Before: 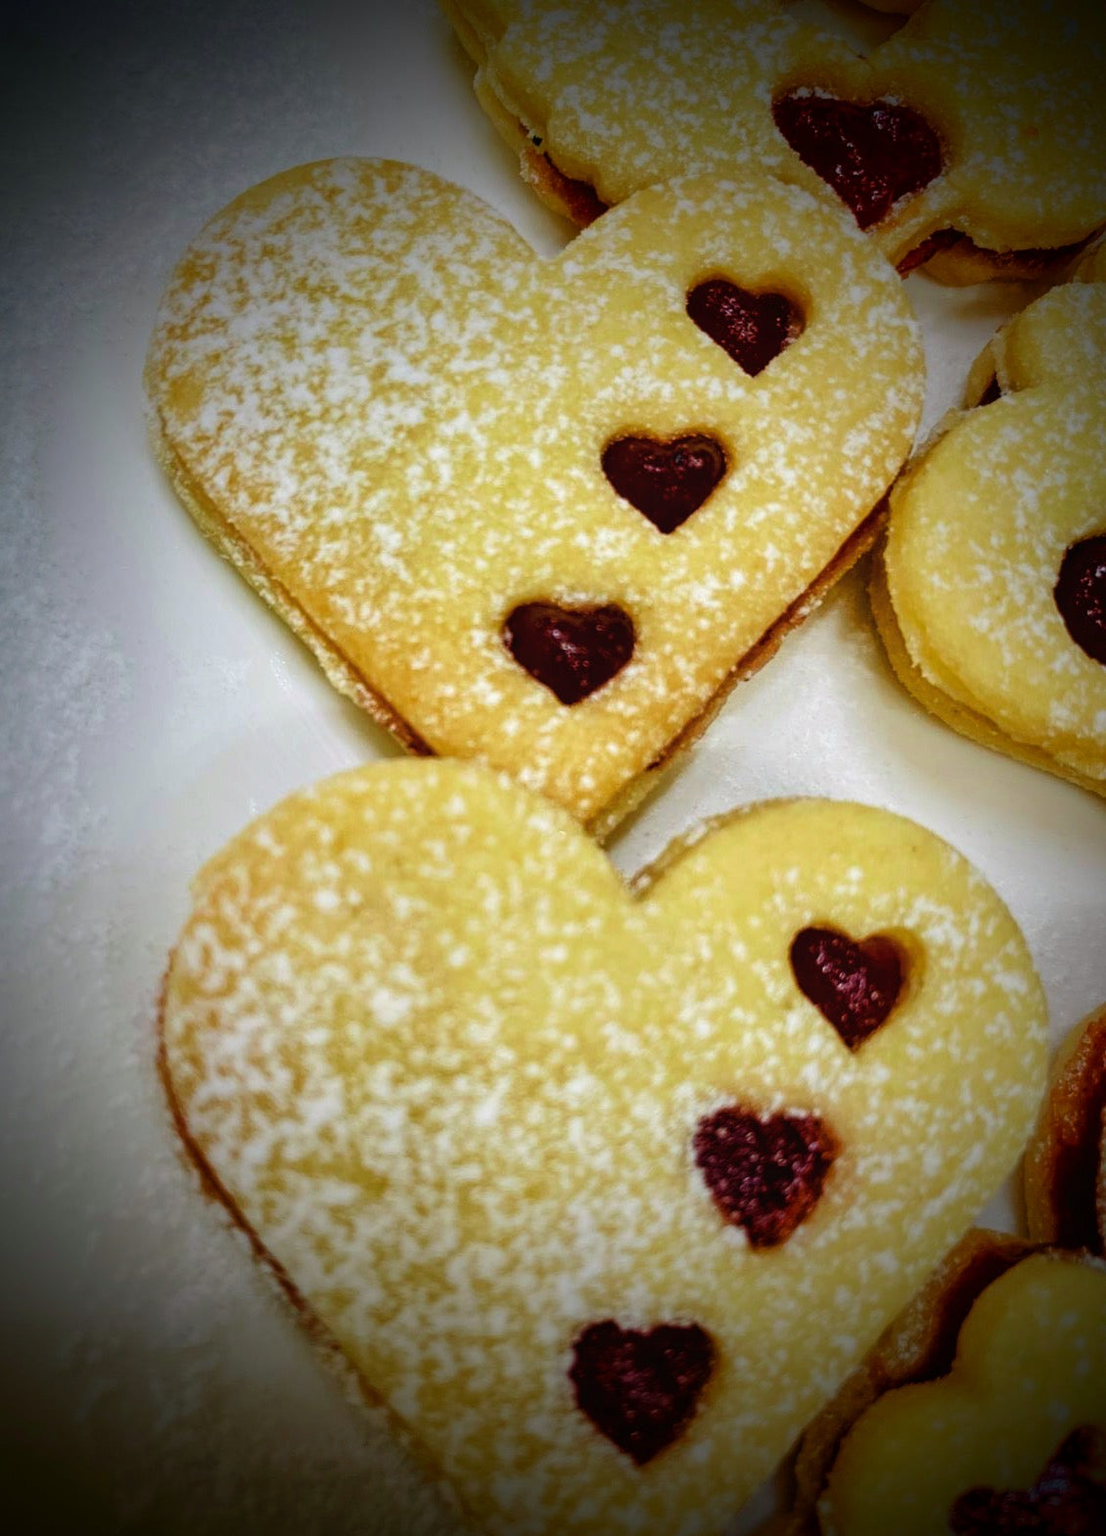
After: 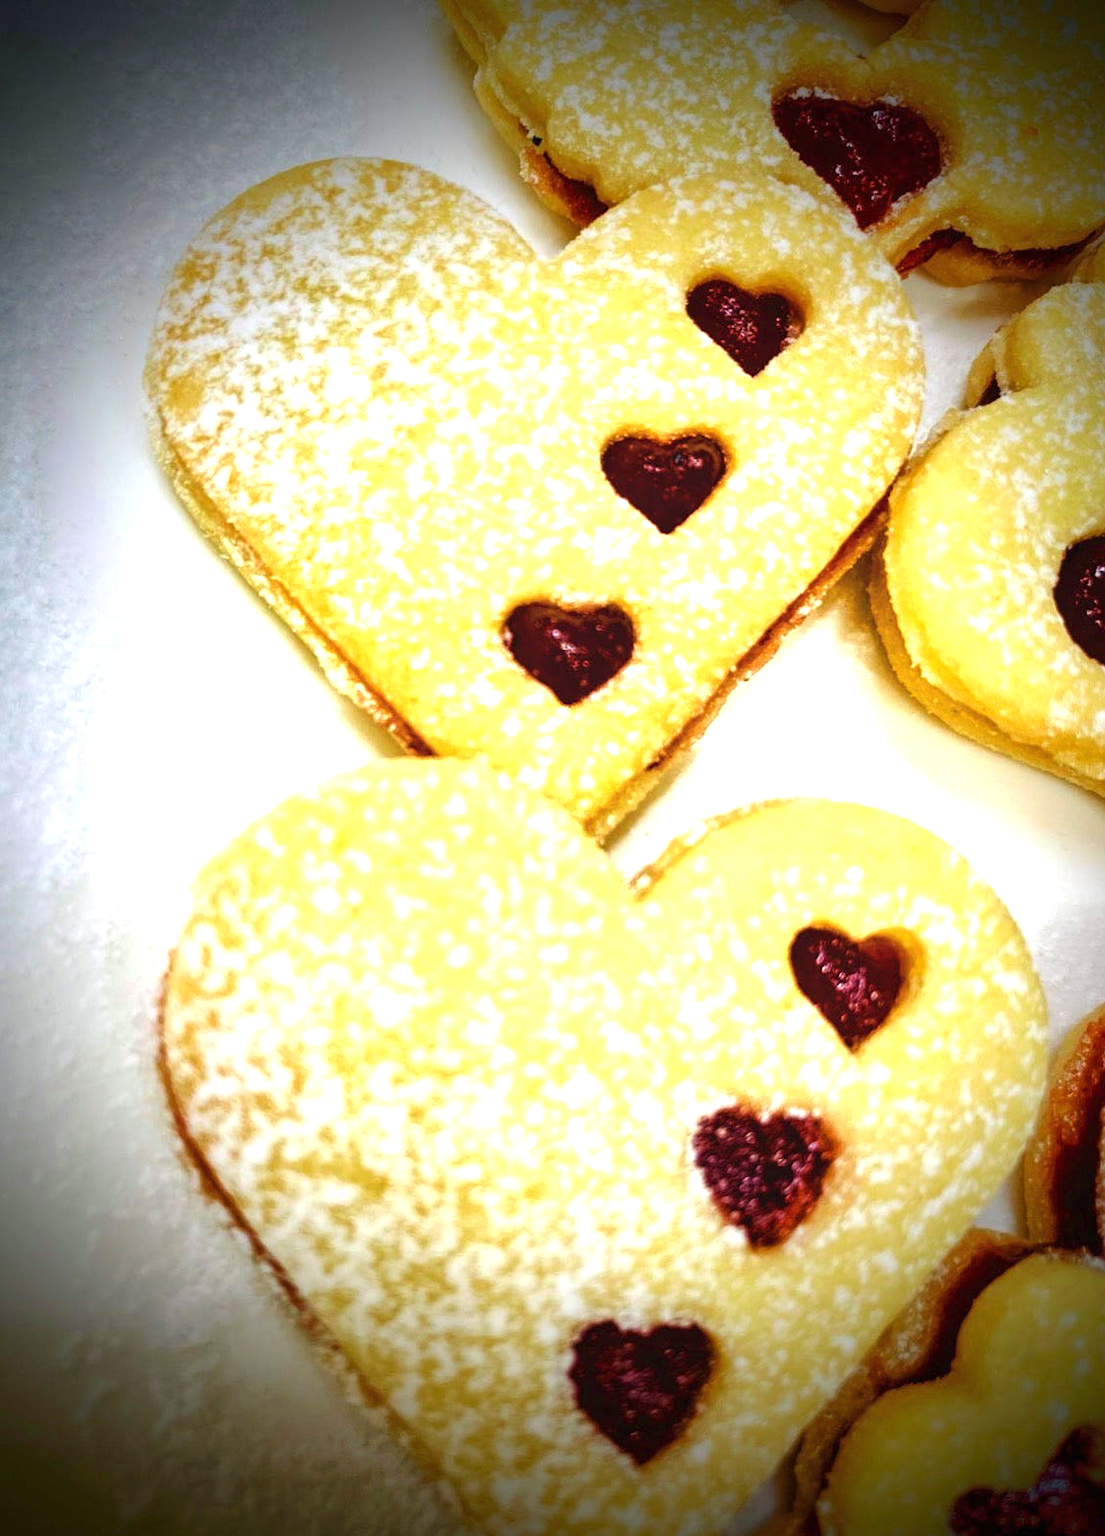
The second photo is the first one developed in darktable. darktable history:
exposure: black level correction 0, exposure 1.443 EV, compensate highlight preservation false
